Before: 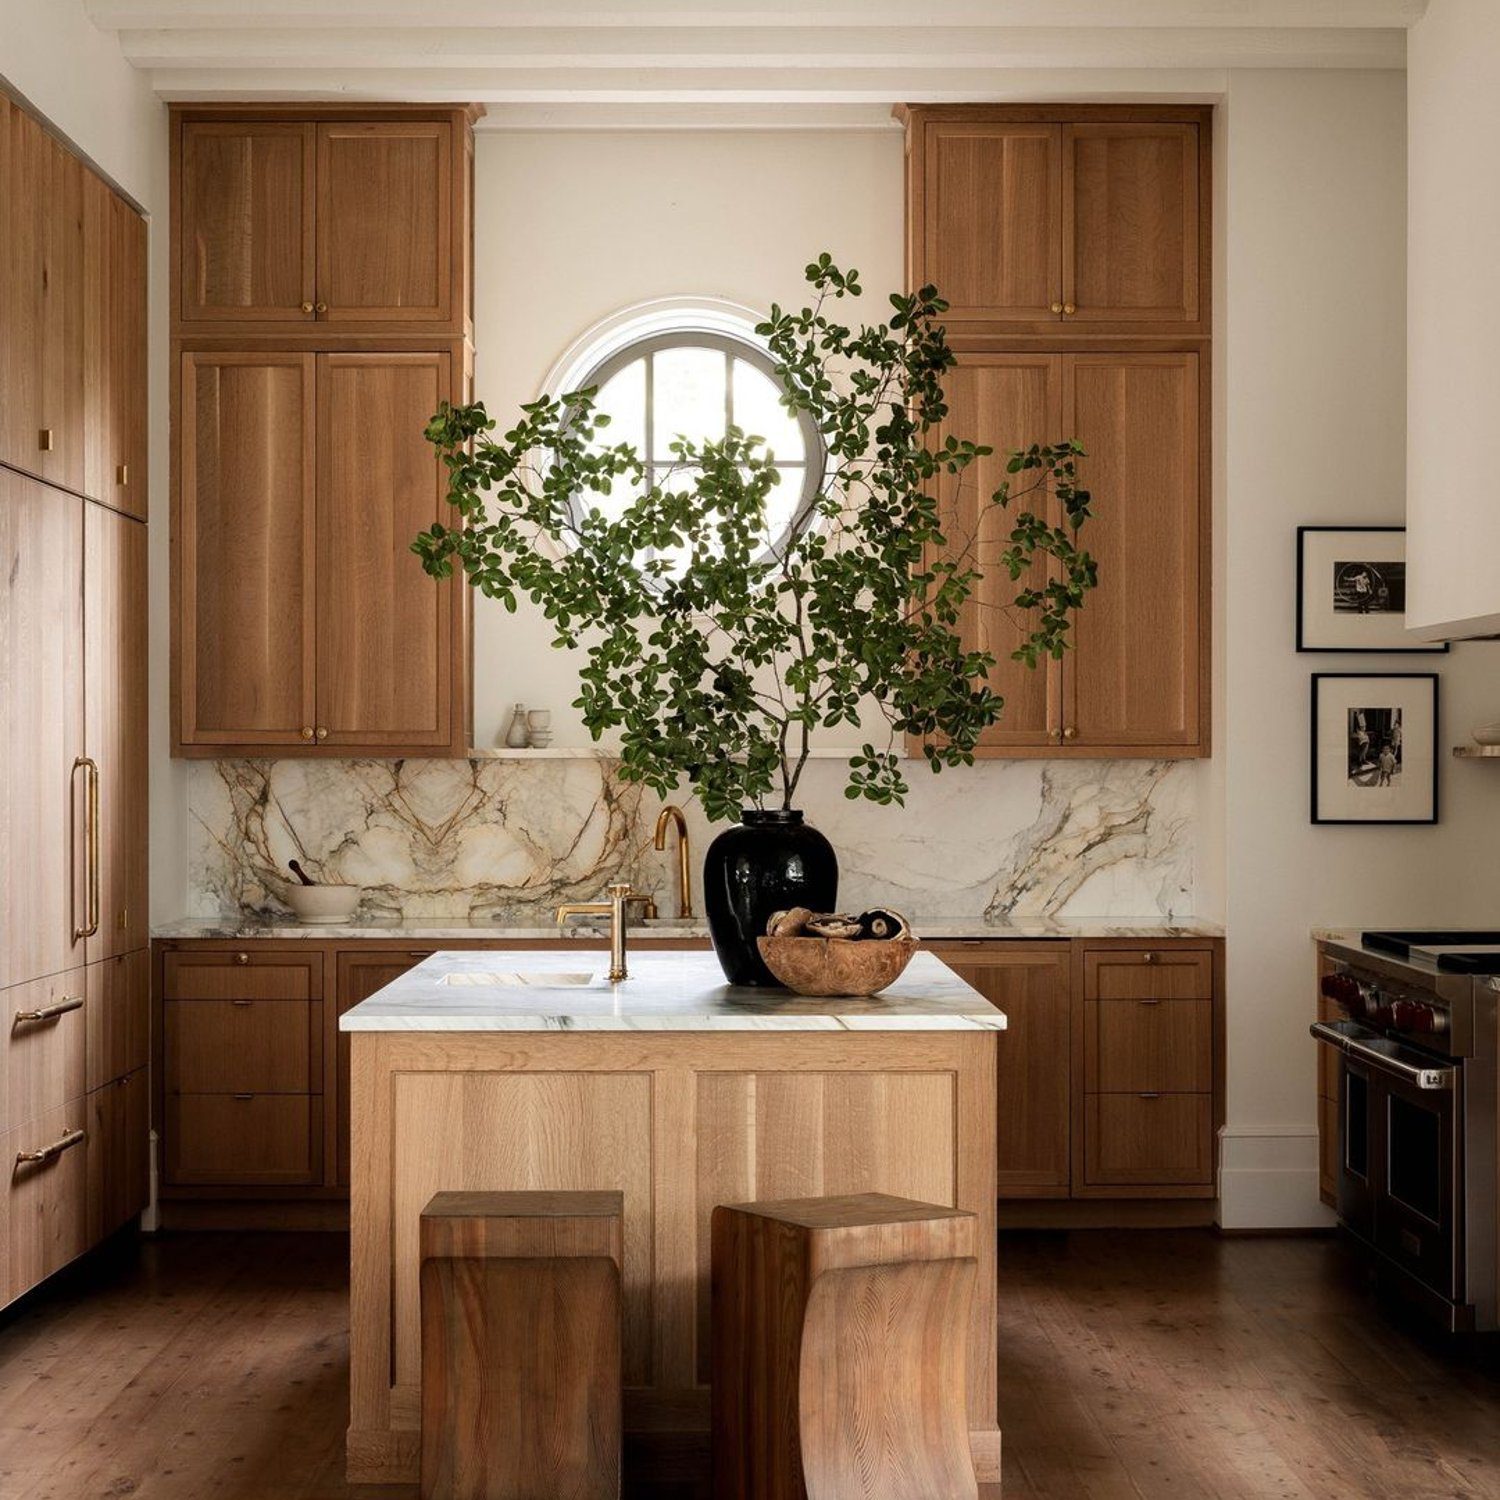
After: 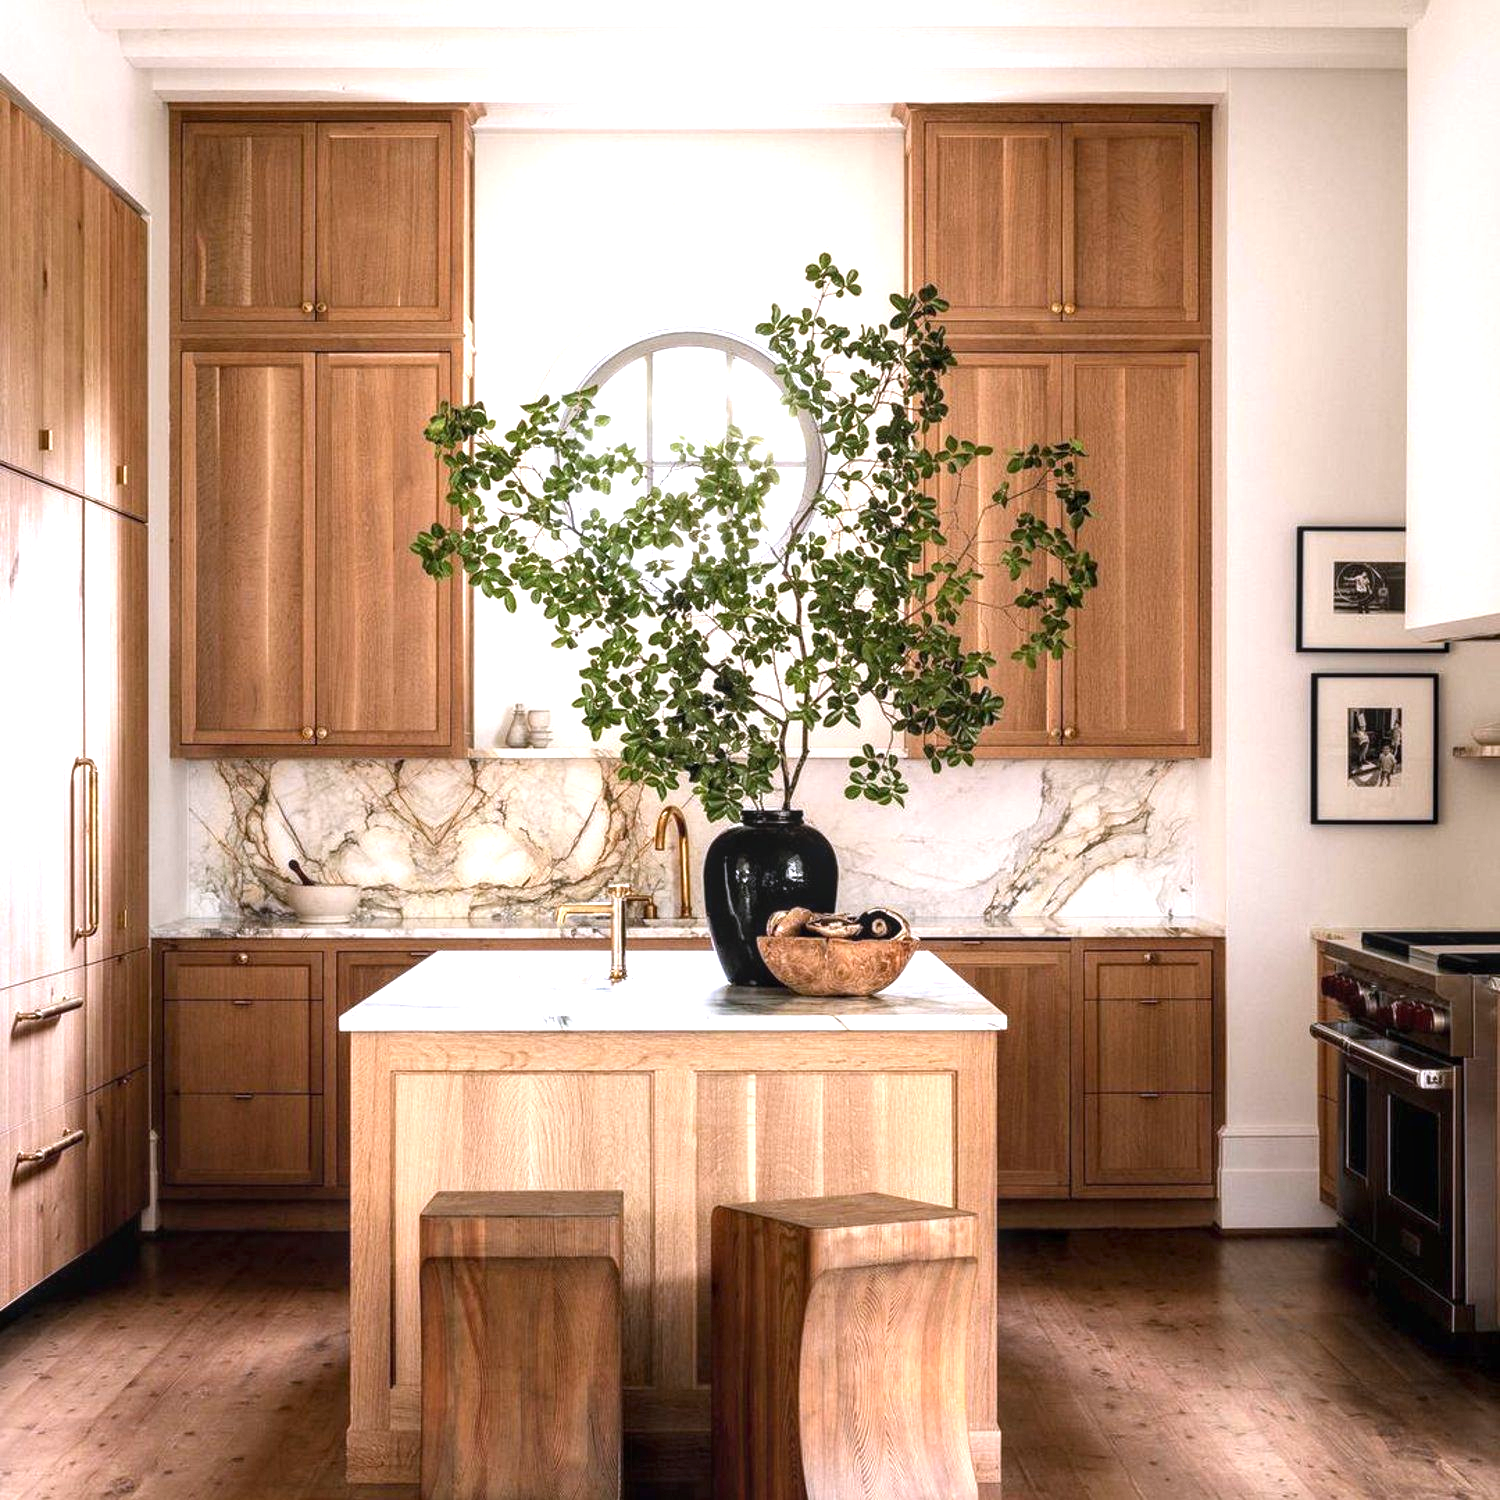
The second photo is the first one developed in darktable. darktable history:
white balance: red 1.004, blue 1.096
local contrast: on, module defaults
exposure: black level correction 0, exposure 1.1 EV, compensate exposure bias true, compensate highlight preservation false
